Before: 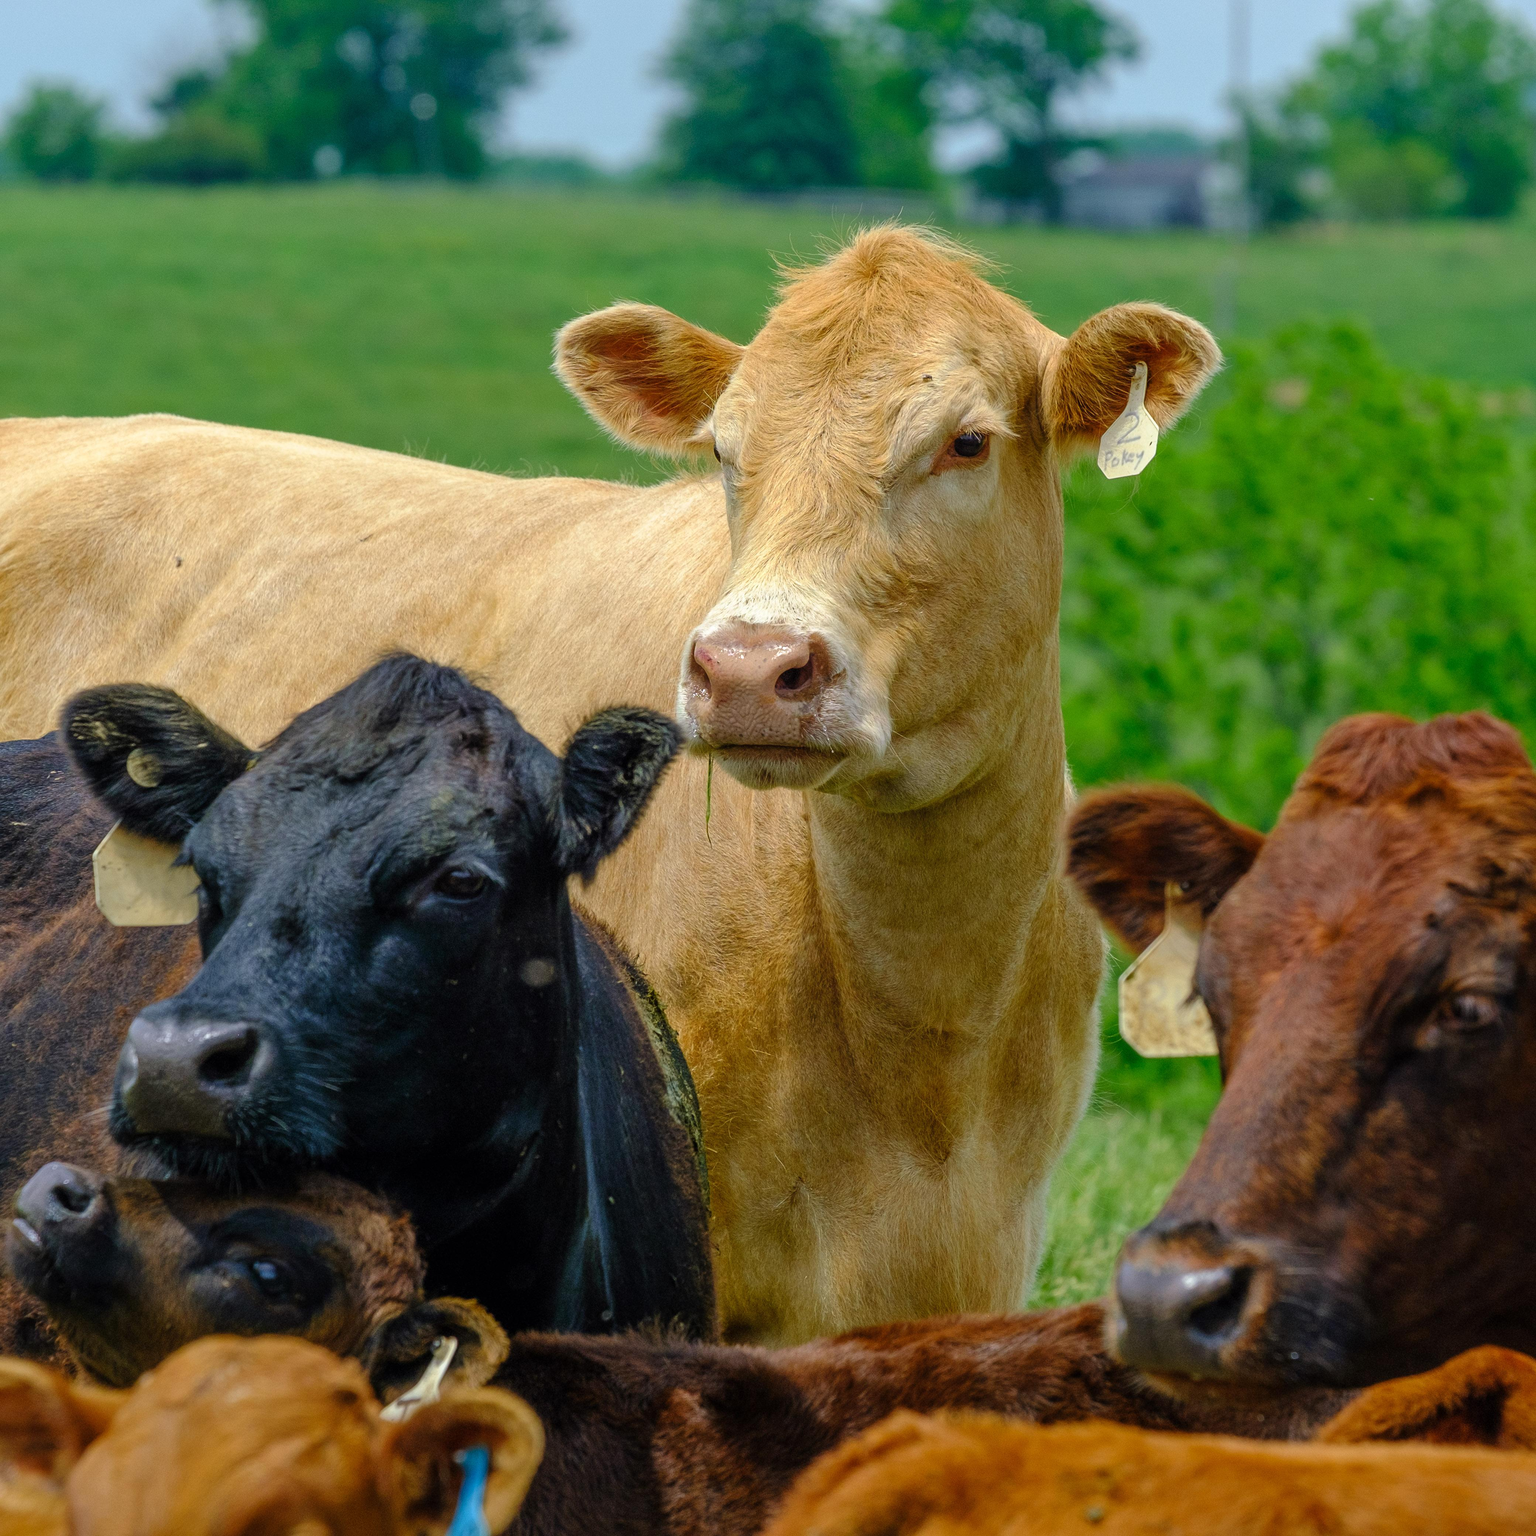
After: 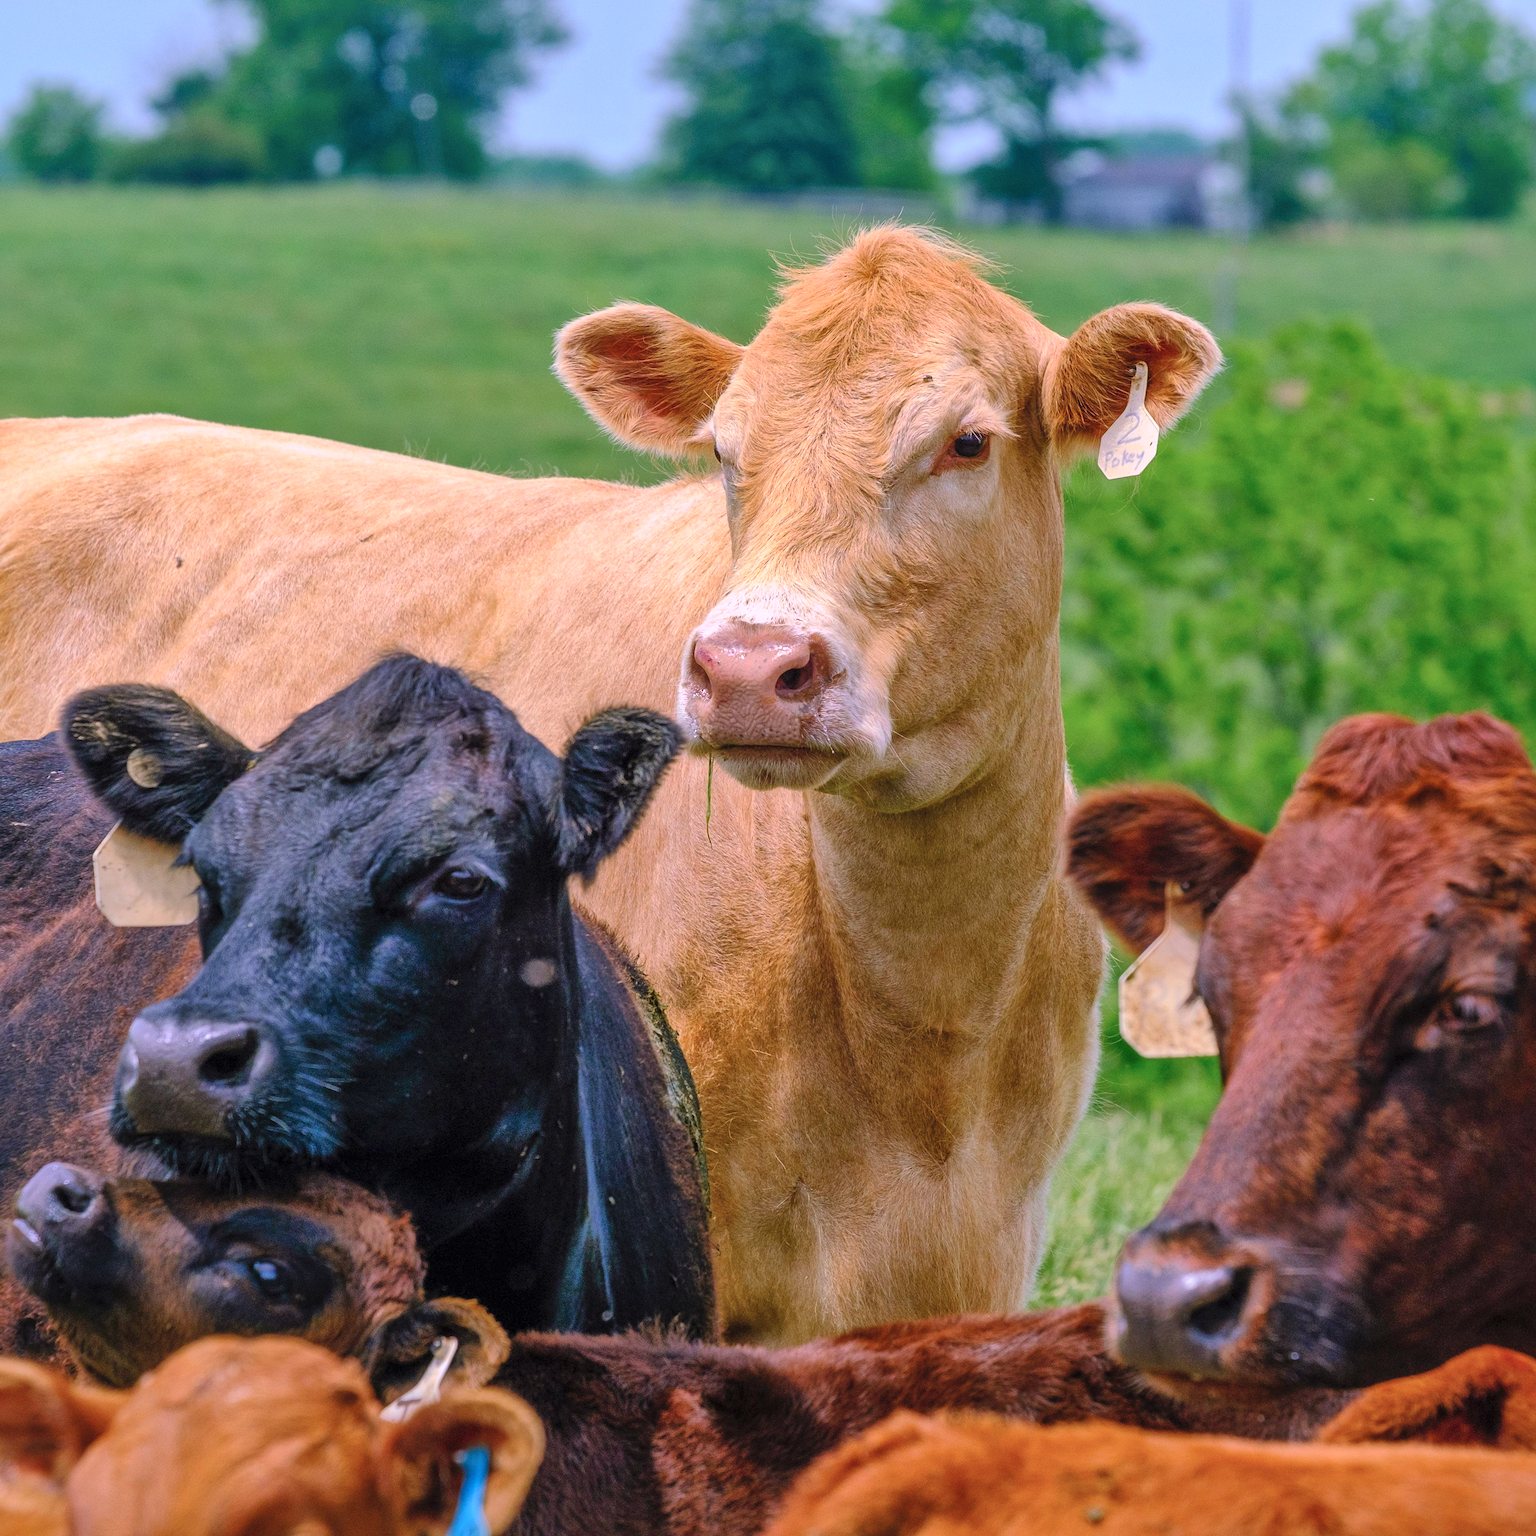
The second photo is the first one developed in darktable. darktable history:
contrast brightness saturation: contrast 0.2, brightness 0.15, saturation 0.14
shadows and highlights: on, module defaults
color correction: highlights a* 15.46, highlights b* -20.56
